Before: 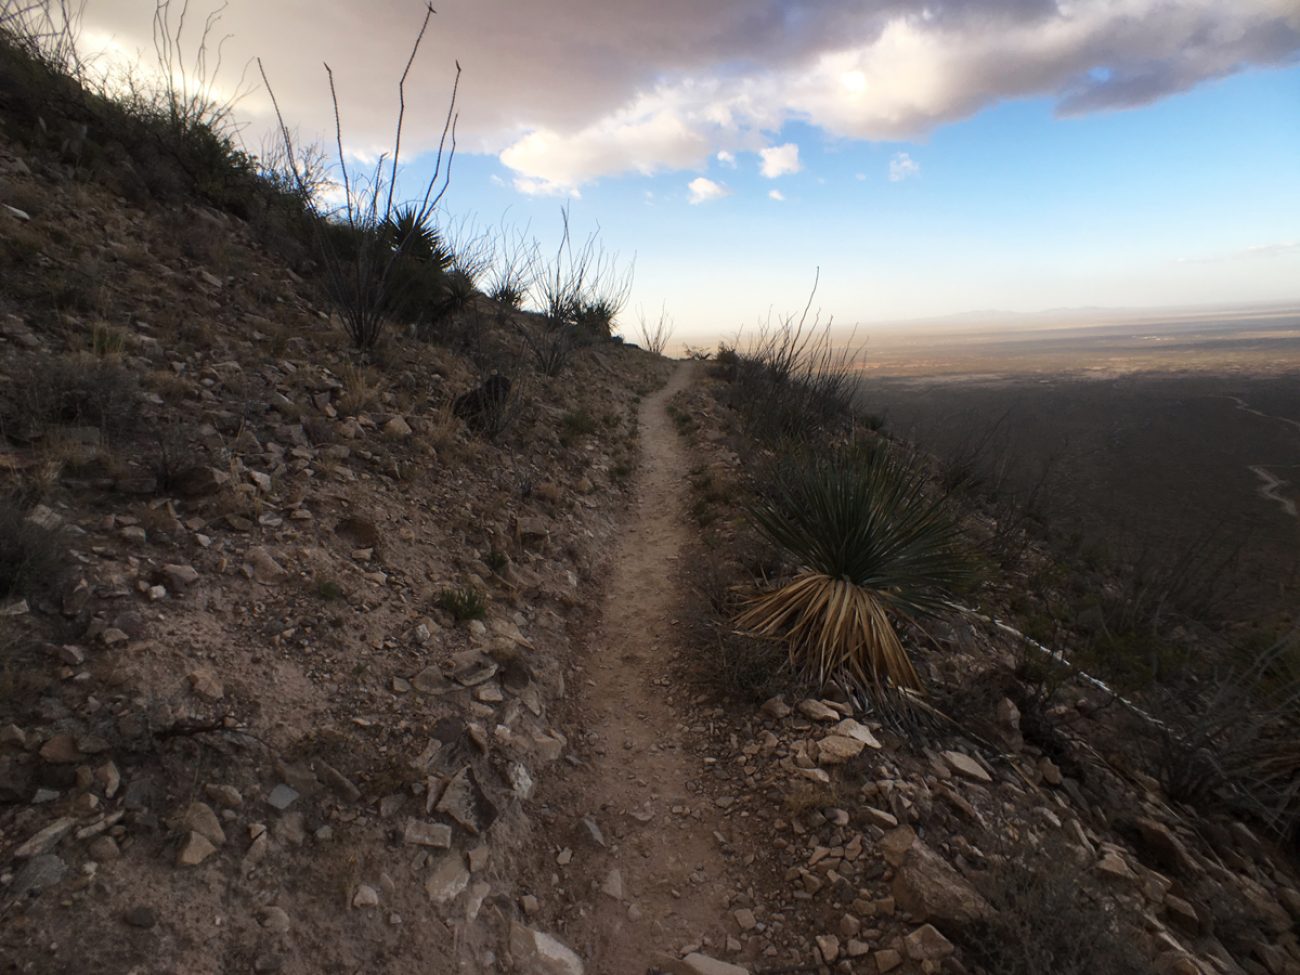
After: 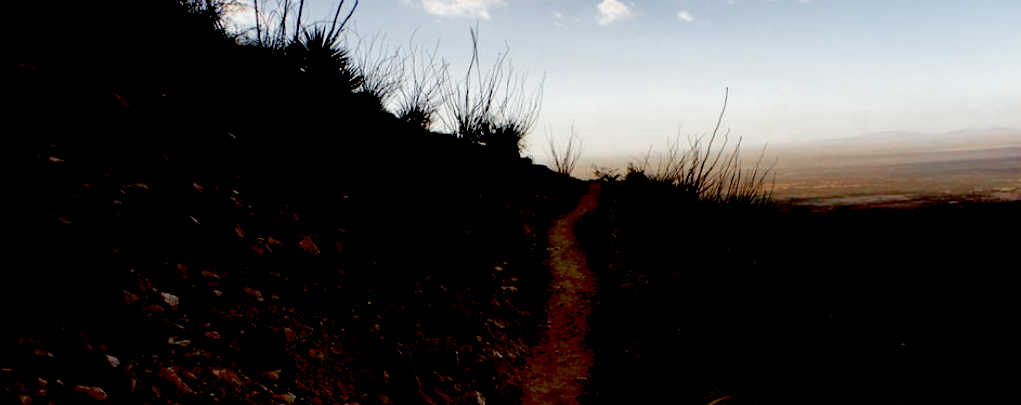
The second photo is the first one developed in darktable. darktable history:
color zones: curves: ch0 [(0, 0.48) (0.209, 0.398) (0.305, 0.332) (0.429, 0.493) (0.571, 0.5) (0.714, 0.5) (0.857, 0.5) (1, 0.48)]; ch1 [(0, 0.736) (0.143, 0.625) (0.225, 0.371) (0.429, 0.256) (0.571, 0.241) (0.714, 0.213) (0.857, 0.48) (1, 0.736)]; ch2 [(0, 0.448) (0.143, 0.498) (0.286, 0.5) (0.429, 0.5) (0.571, 0.5) (0.714, 0.5) (0.857, 0.5) (1, 0.448)]
crop: left 7.036%, top 18.398%, right 14.379%, bottom 40.043%
exposure: black level correction 0.1, exposure -0.092 EV, compensate highlight preservation false
